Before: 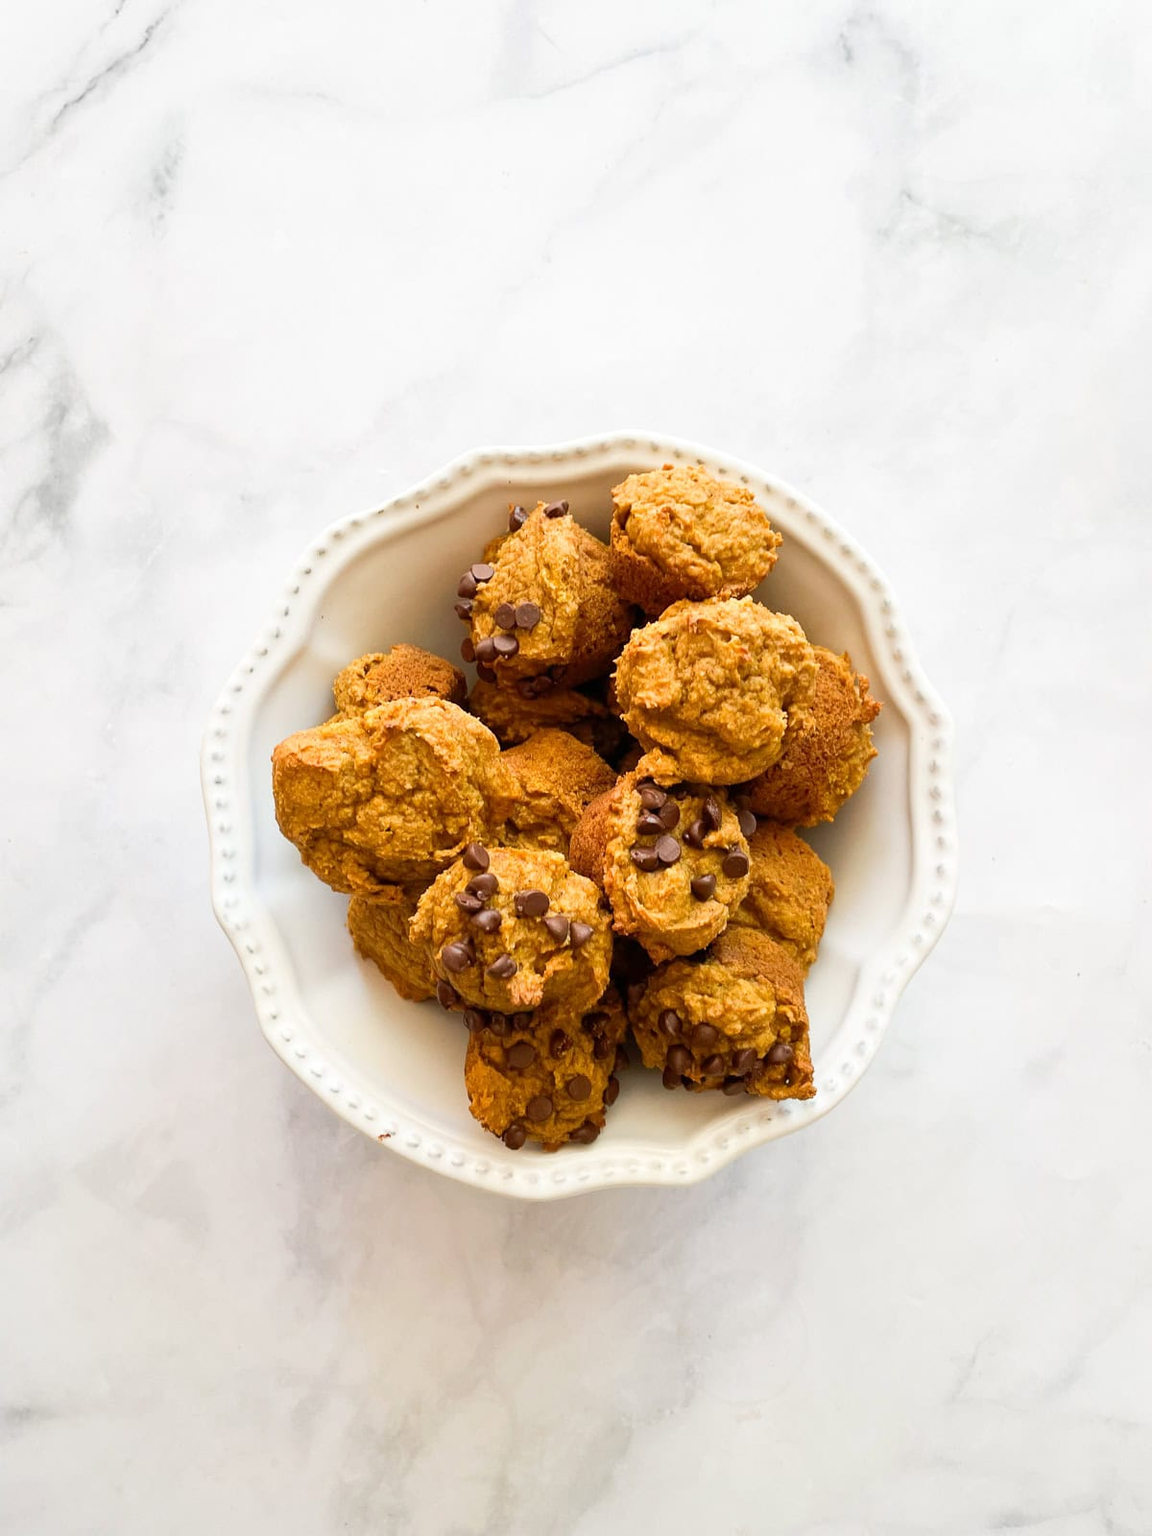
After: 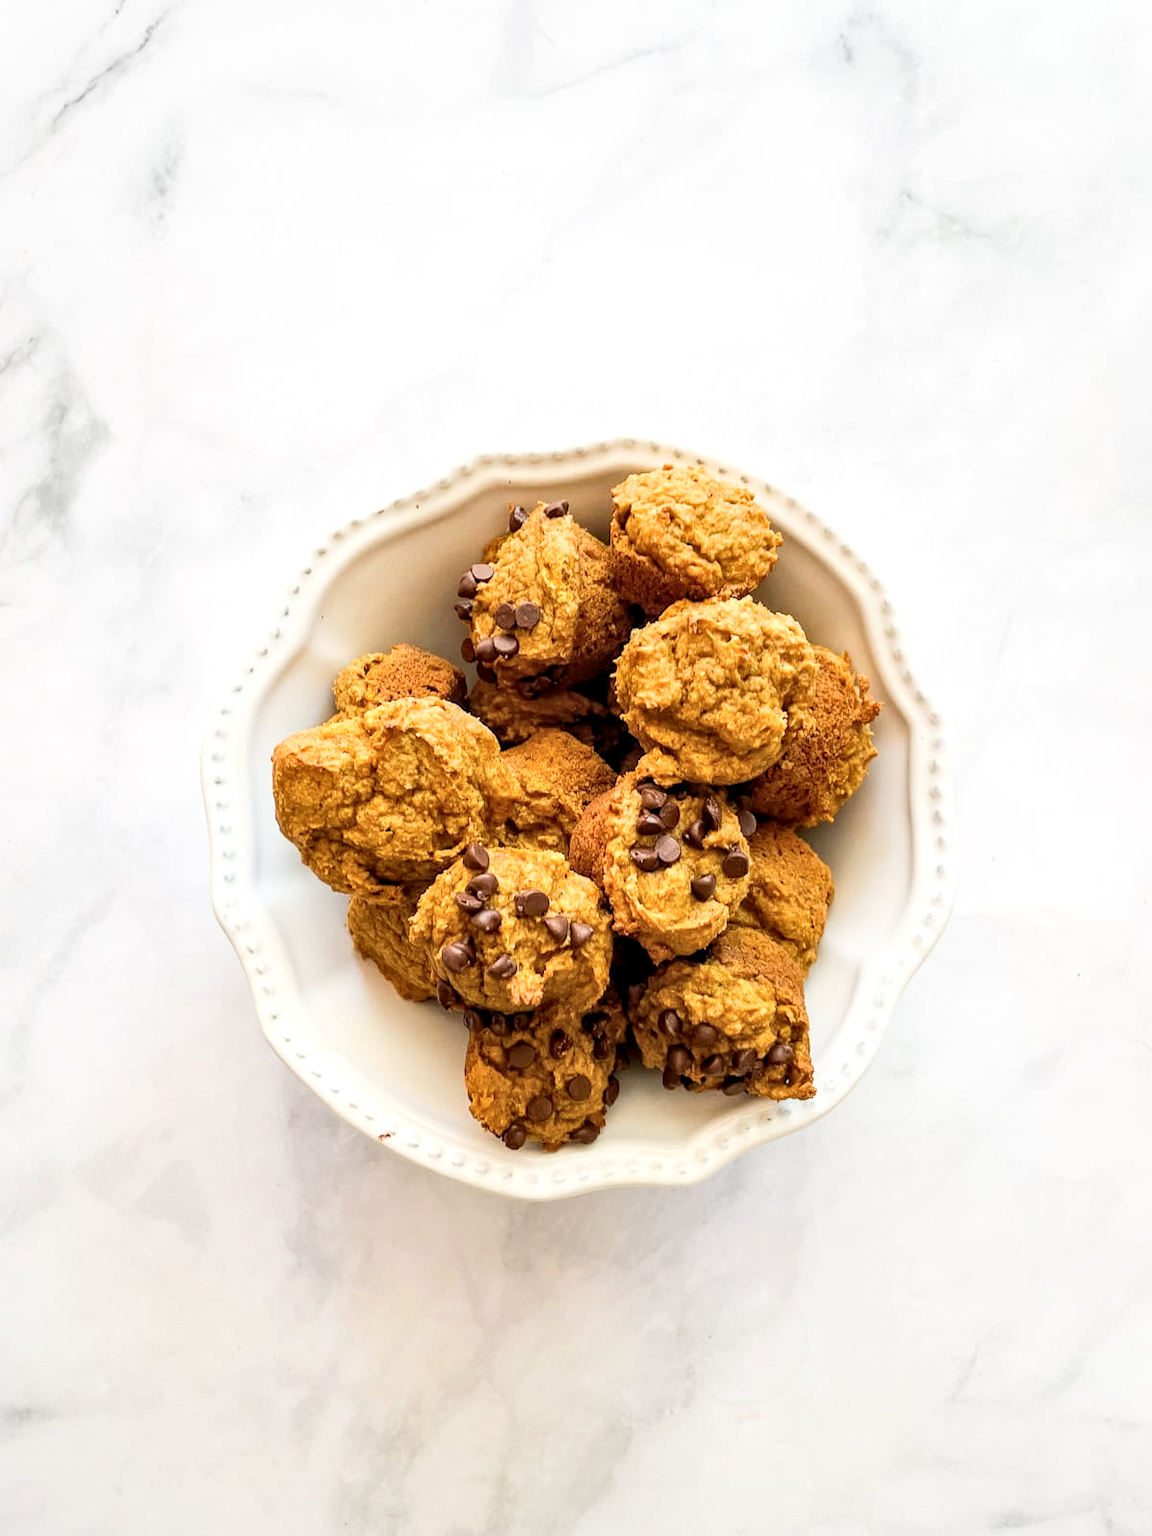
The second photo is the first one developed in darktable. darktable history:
local contrast: detail 150%
contrast brightness saturation: contrast 0.14, brightness 0.21
